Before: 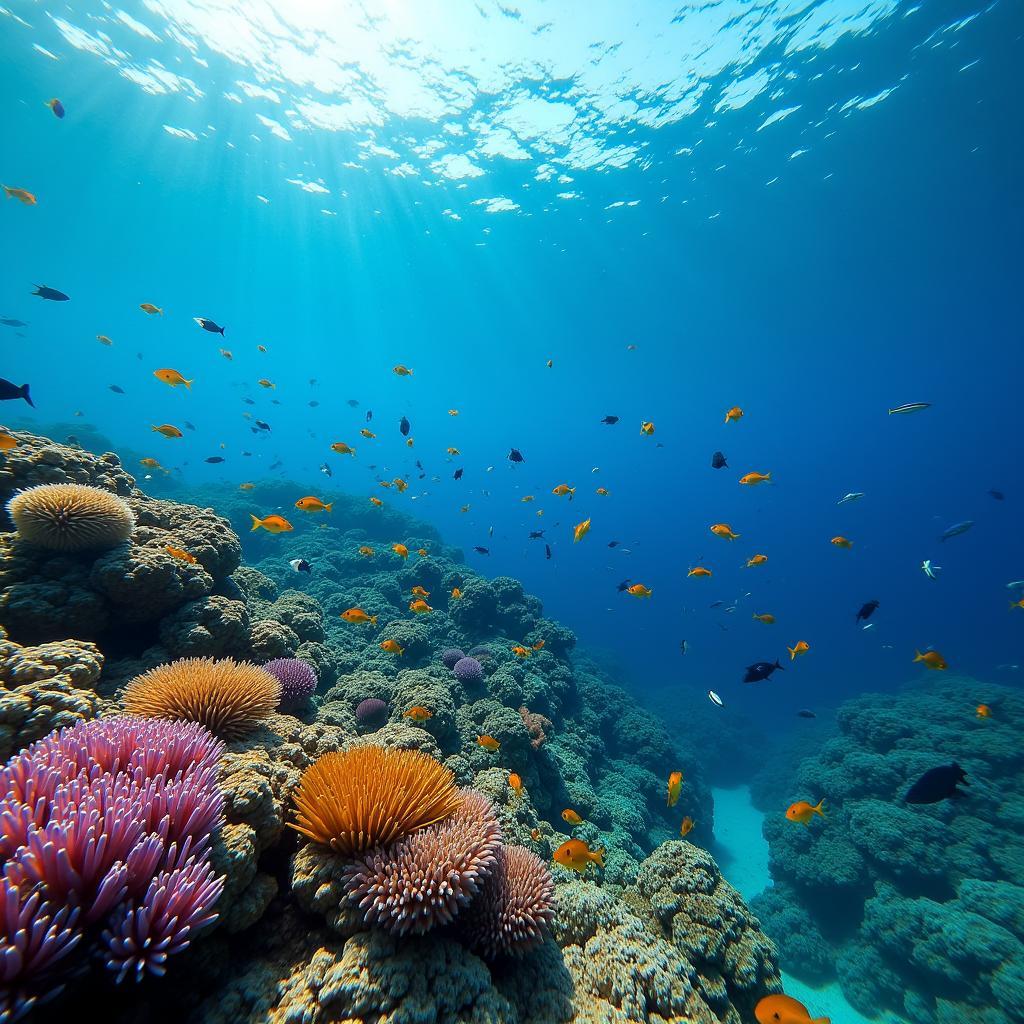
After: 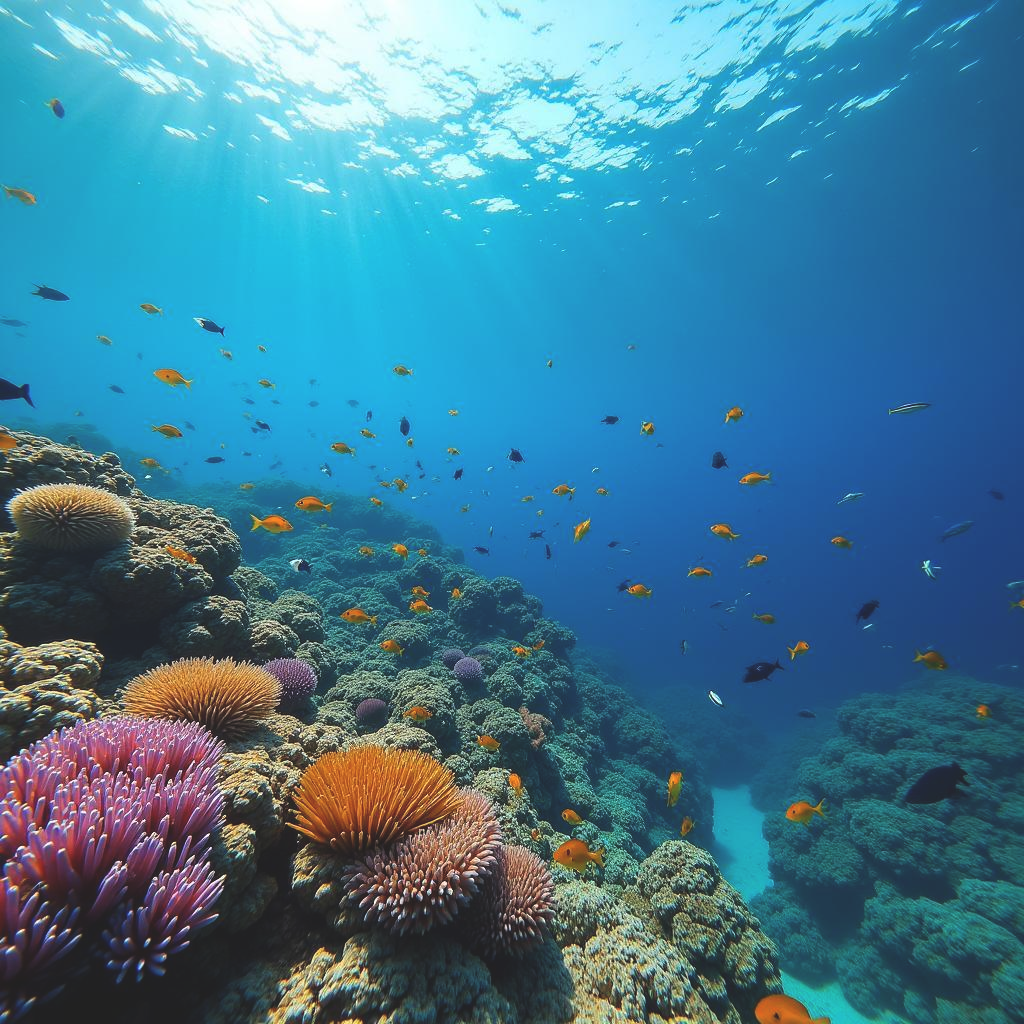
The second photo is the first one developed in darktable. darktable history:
exposure: black level correction -0.015, compensate exposure bias true, compensate highlight preservation false
